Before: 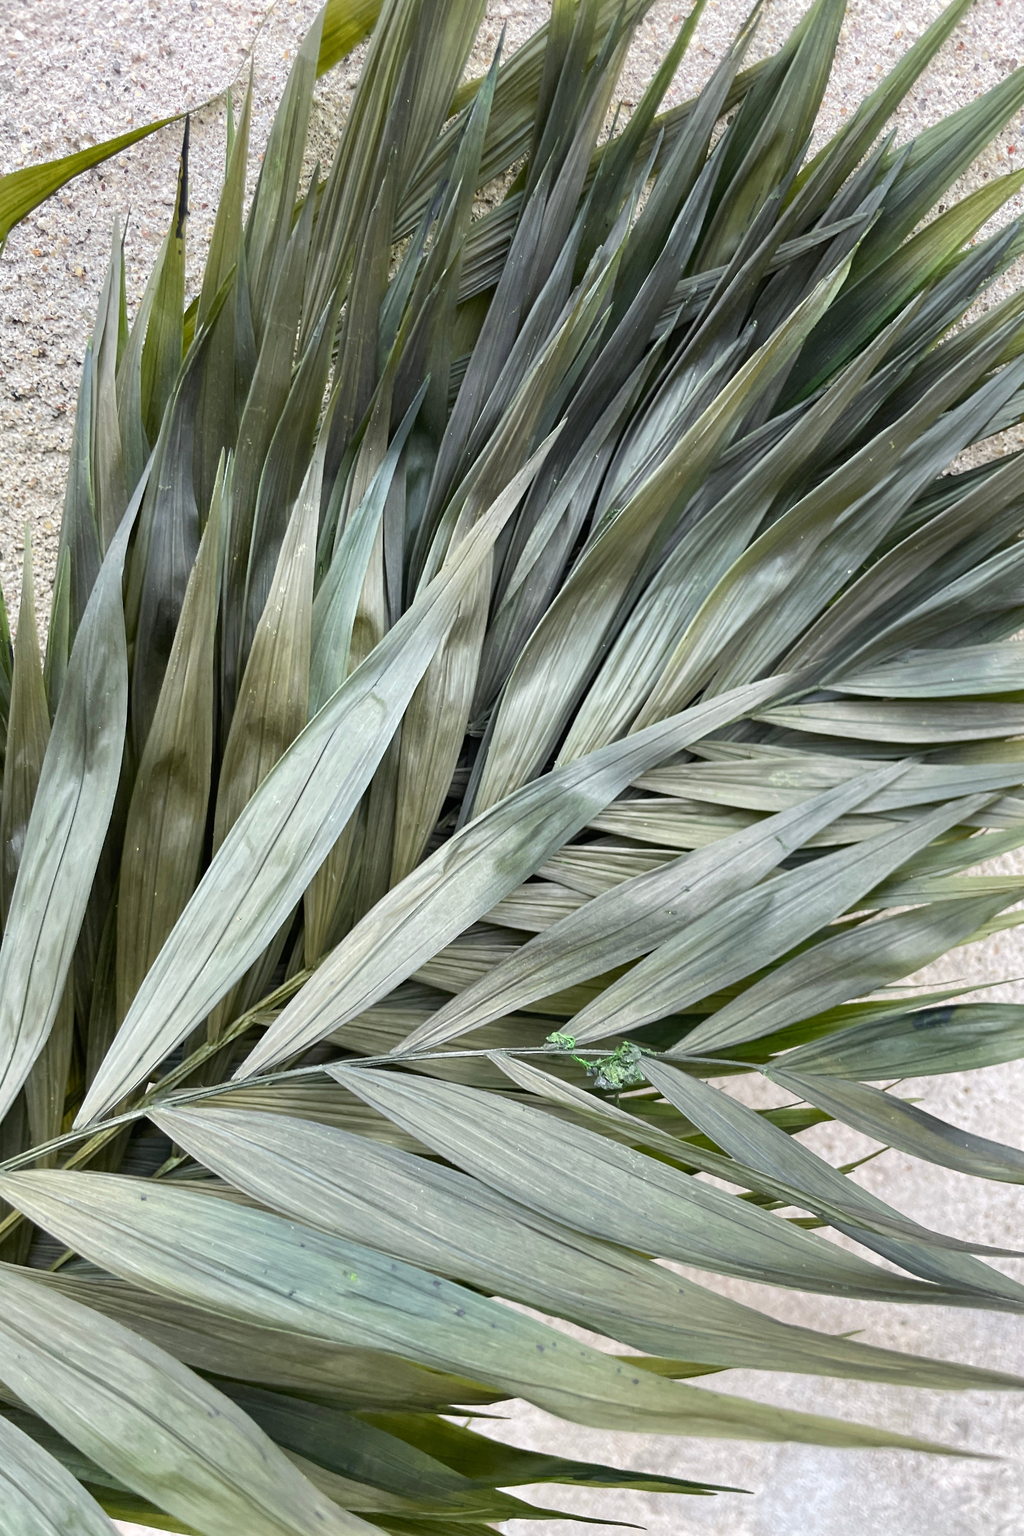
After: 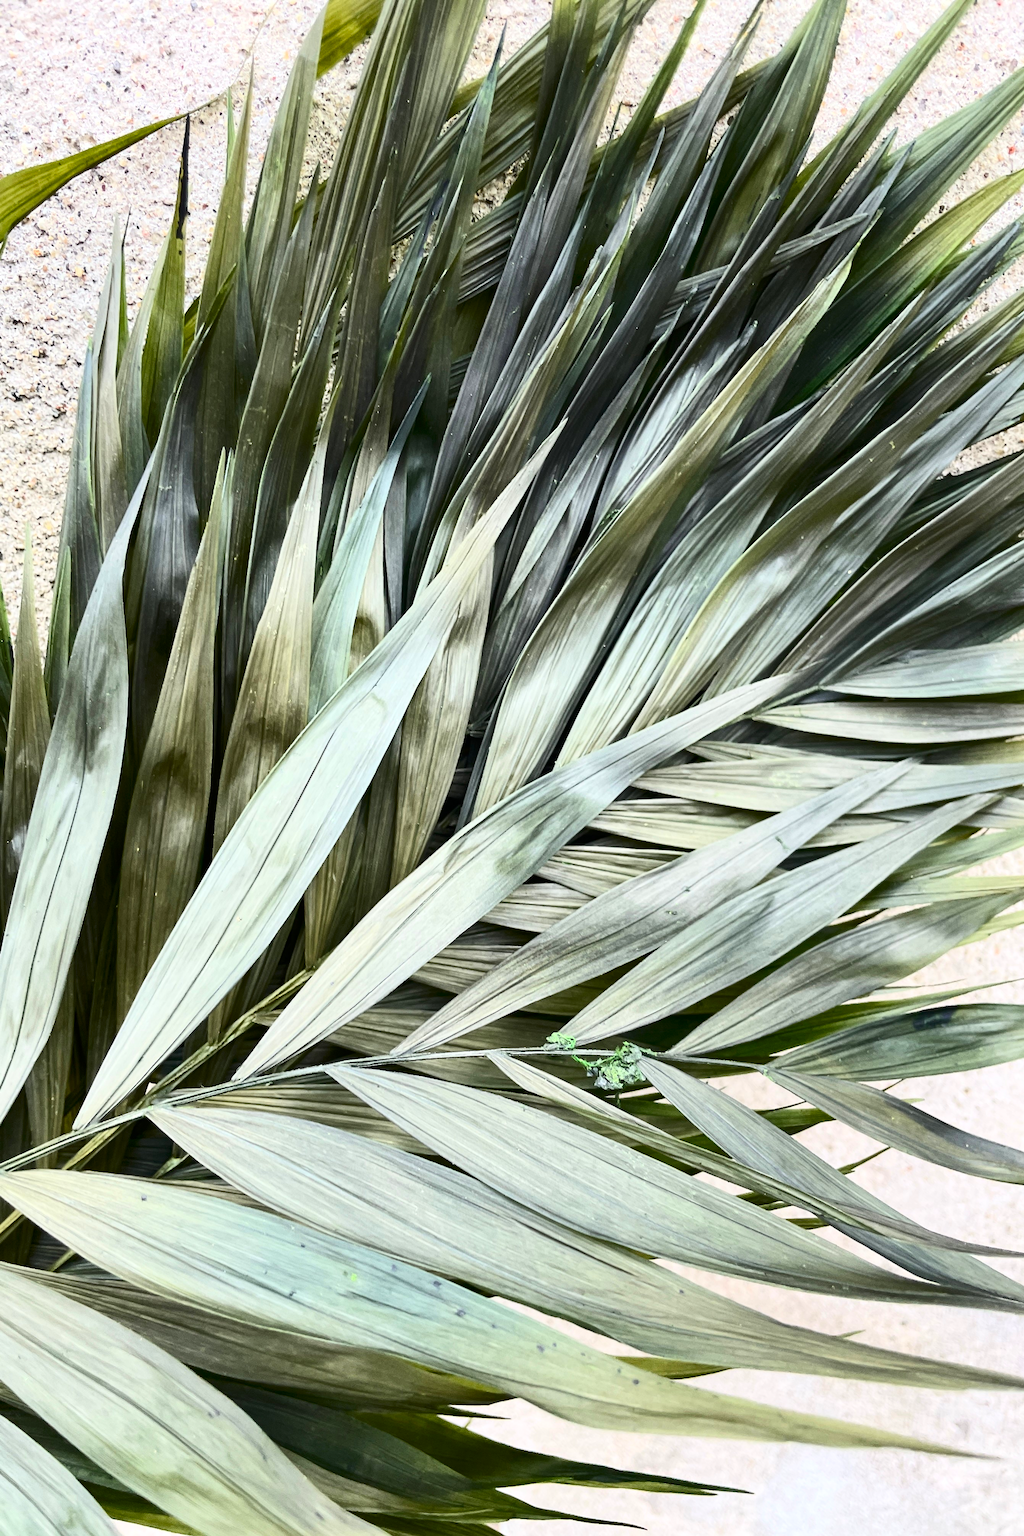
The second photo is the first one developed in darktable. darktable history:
contrast brightness saturation: contrast 0.403, brightness 0.1, saturation 0.206
